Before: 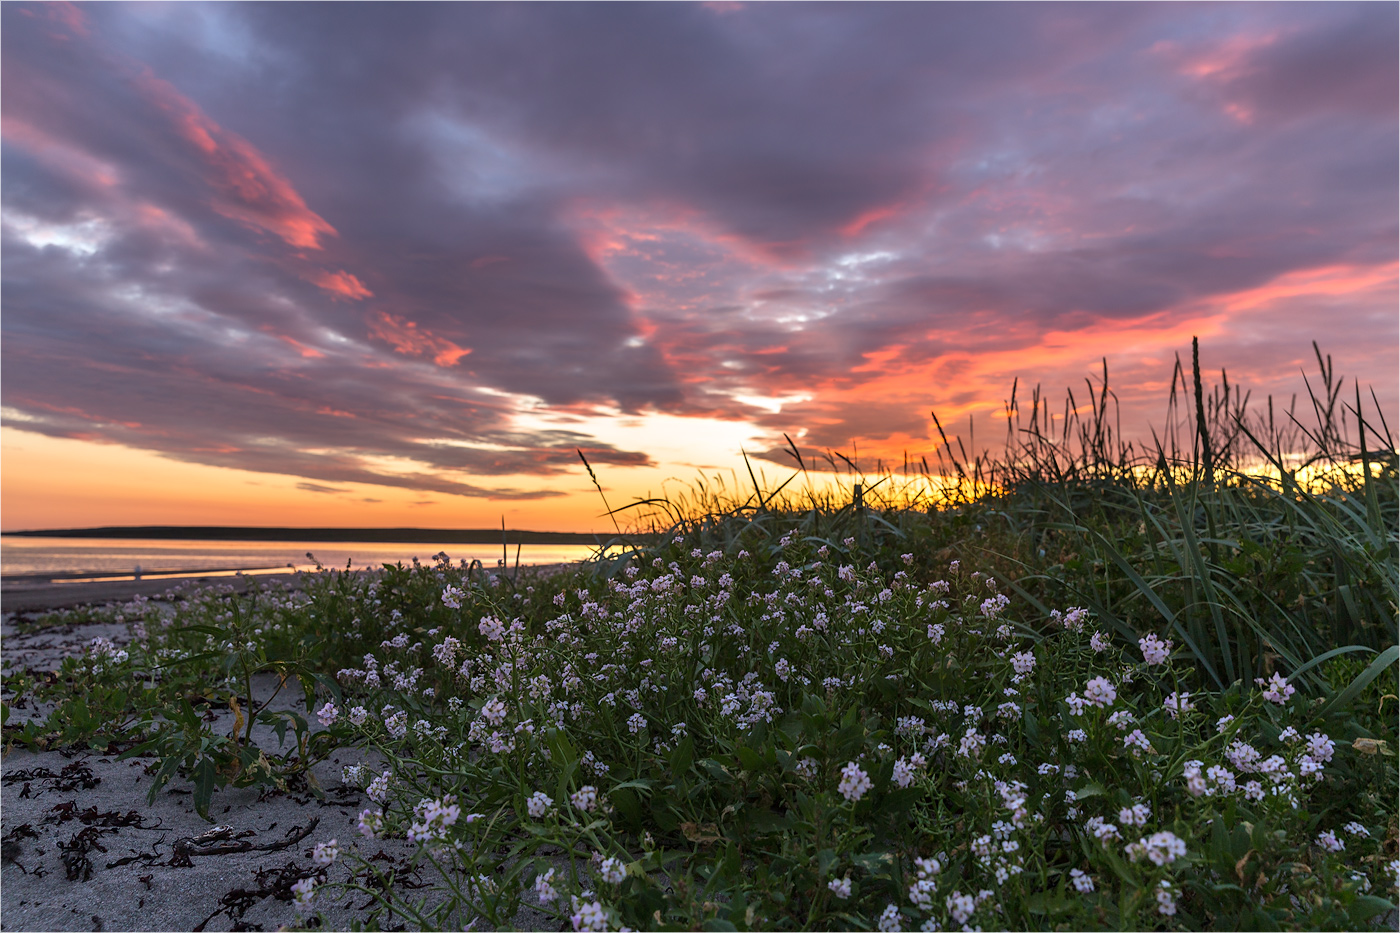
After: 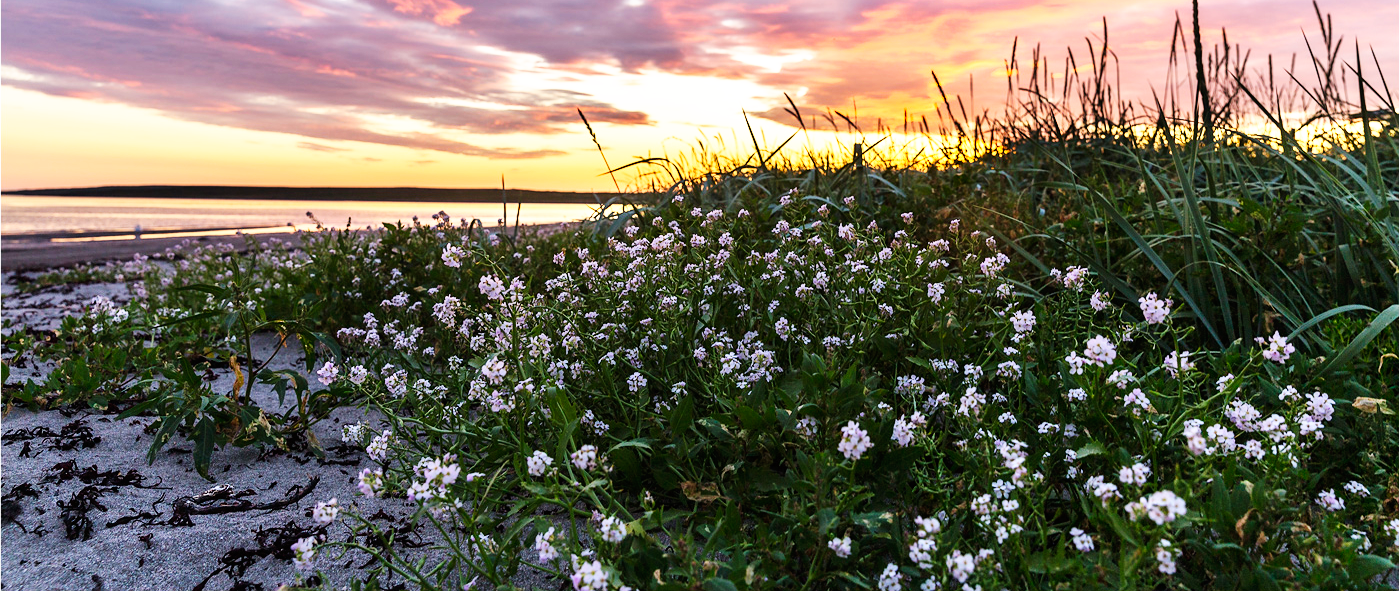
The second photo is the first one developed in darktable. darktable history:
base curve: curves: ch0 [(0, 0) (0.007, 0.004) (0.027, 0.03) (0.046, 0.07) (0.207, 0.54) (0.442, 0.872) (0.673, 0.972) (1, 1)], preserve colors none
crop and rotate: top 36.6%
